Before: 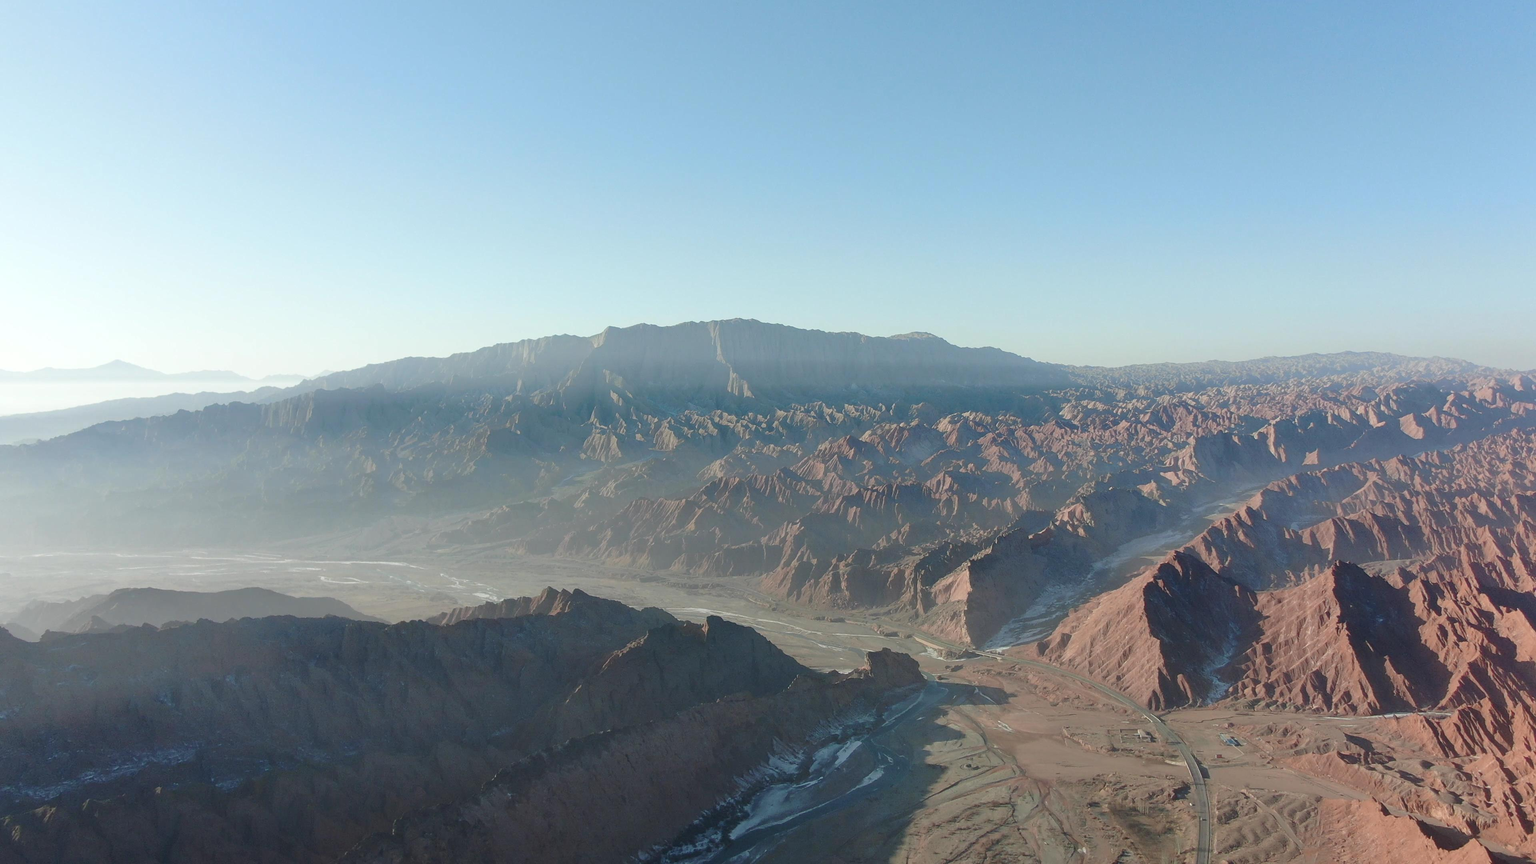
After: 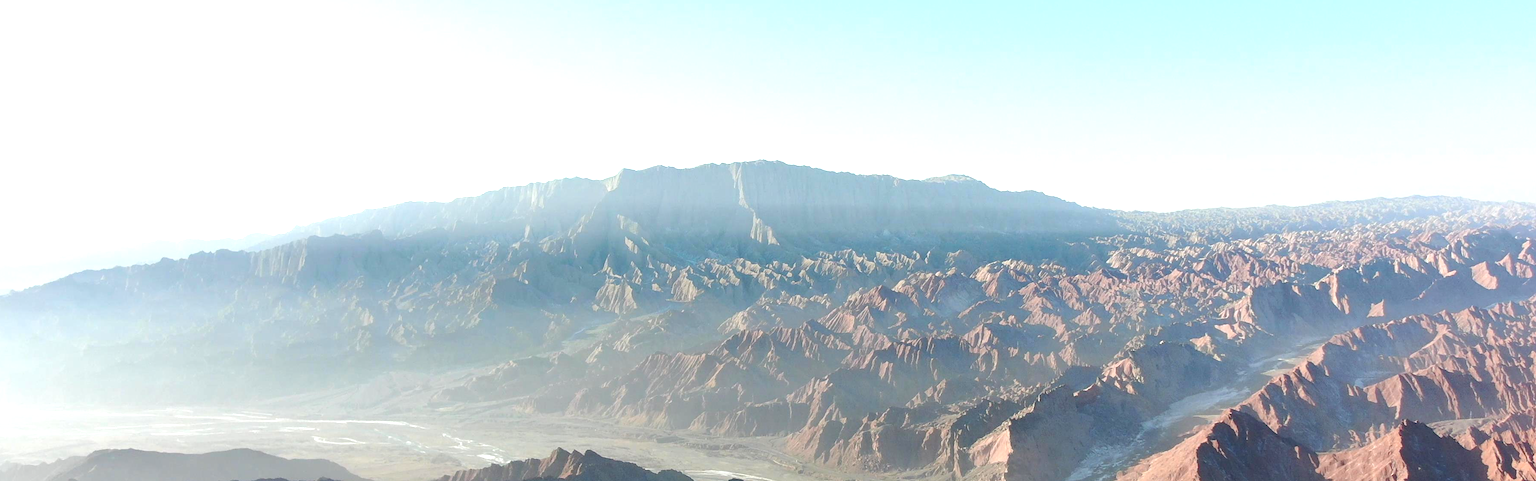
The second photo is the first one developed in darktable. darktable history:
exposure: black level correction 0.001, exposure 0.961 EV, compensate highlight preservation false
crop: left 1.839%, top 19.658%, right 4.922%, bottom 28.387%
